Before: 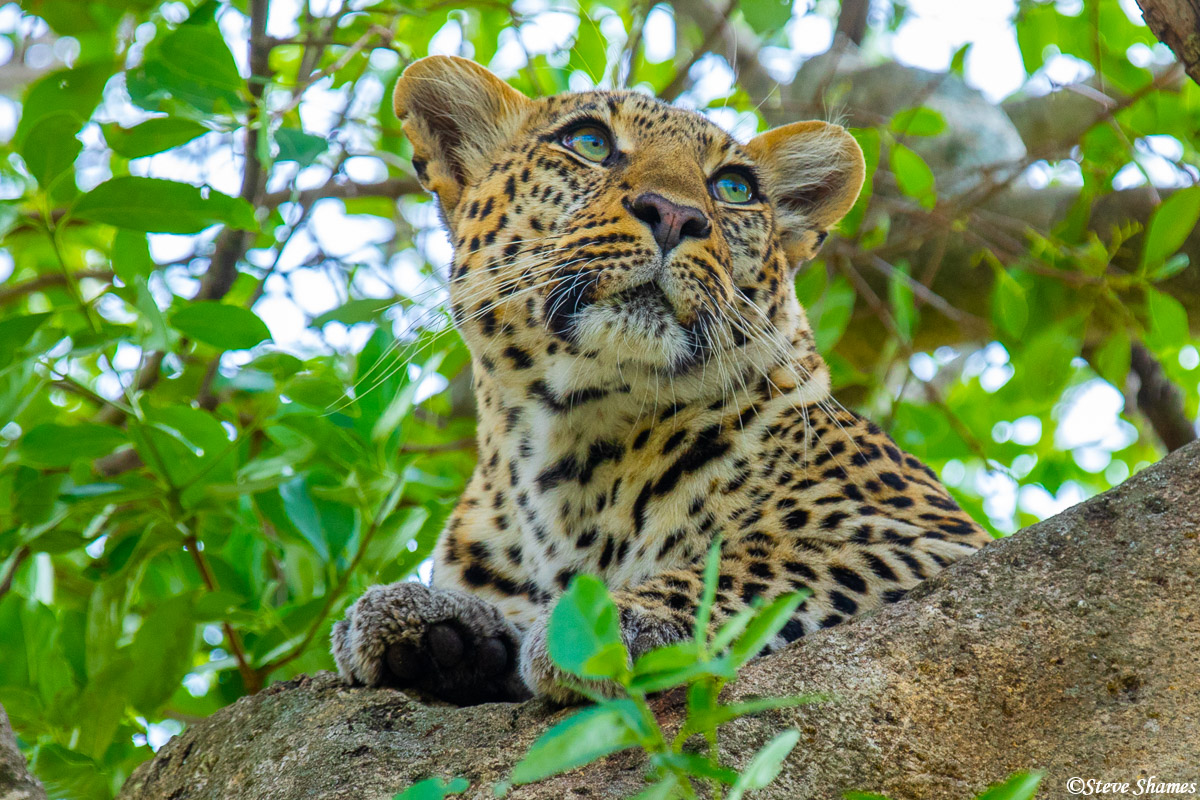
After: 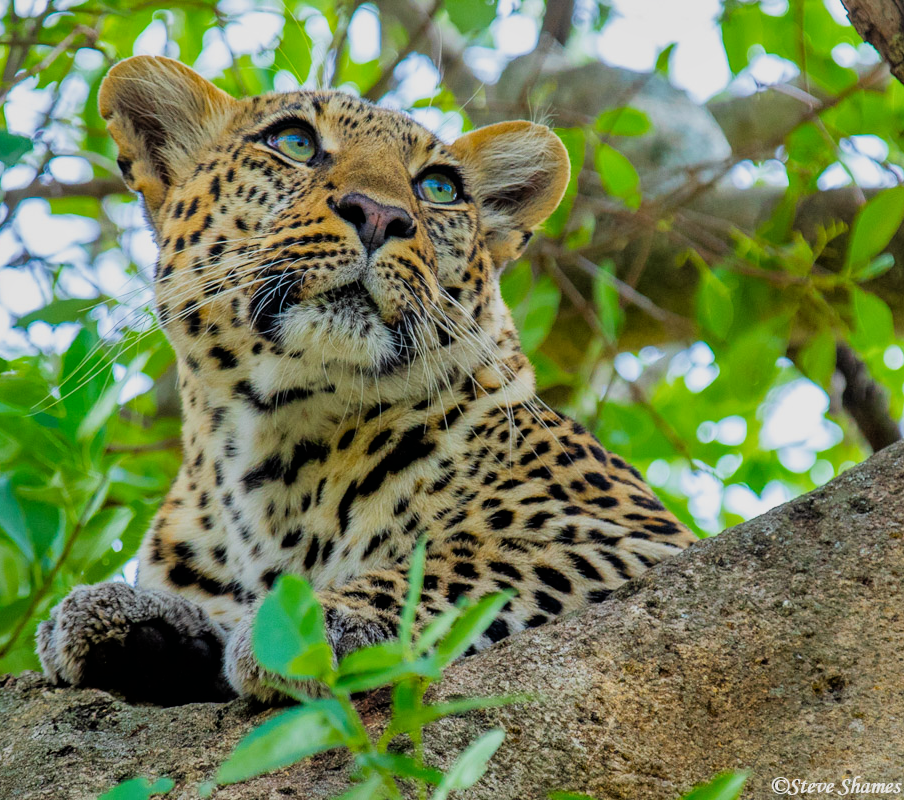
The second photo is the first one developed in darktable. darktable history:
crop and rotate: left 24.6%
shadows and highlights: soften with gaussian
filmic rgb: black relative exposure -5.83 EV, white relative exposure 3.4 EV, hardness 3.68
